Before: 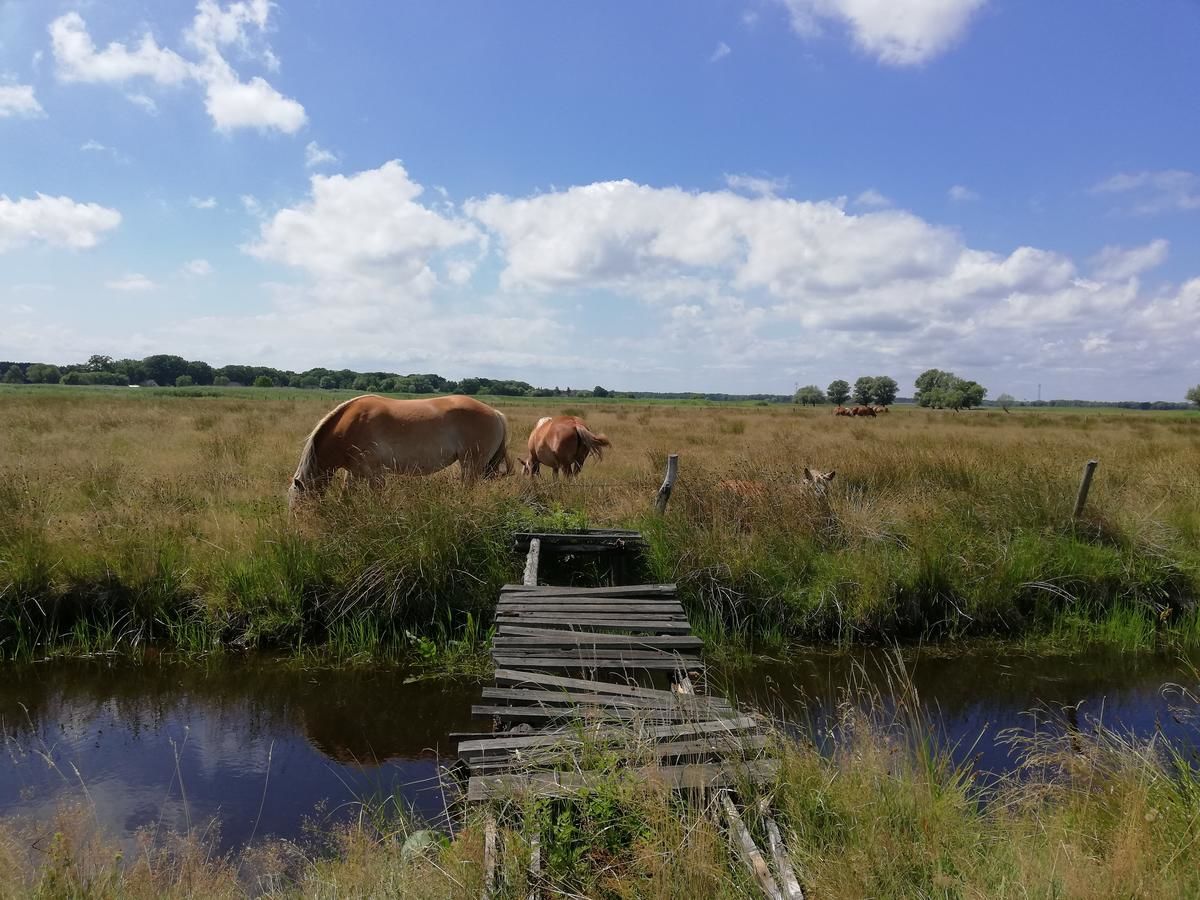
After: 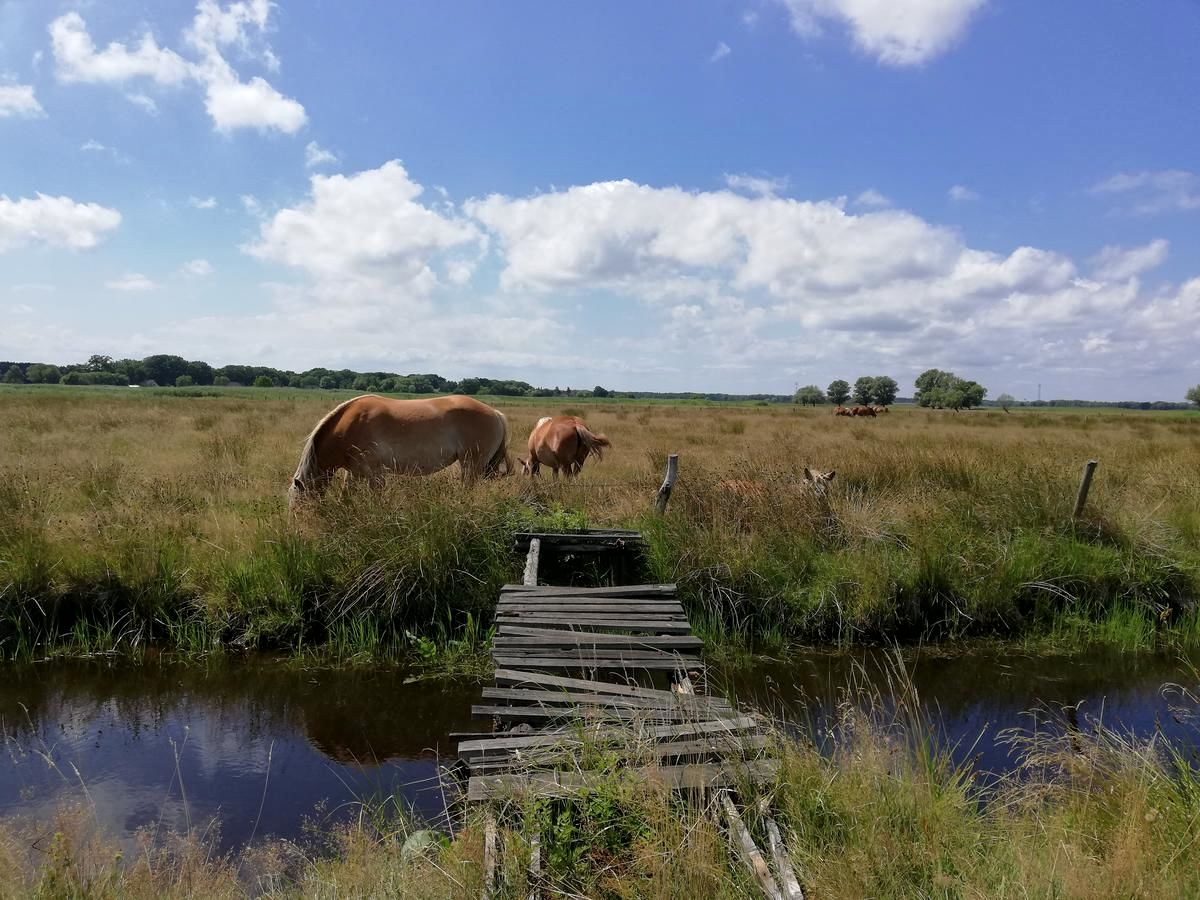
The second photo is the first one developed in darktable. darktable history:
local contrast: mode bilateral grid, contrast 20, coarseness 50, detail 120%, midtone range 0.2
tone equalizer: on, module defaults
